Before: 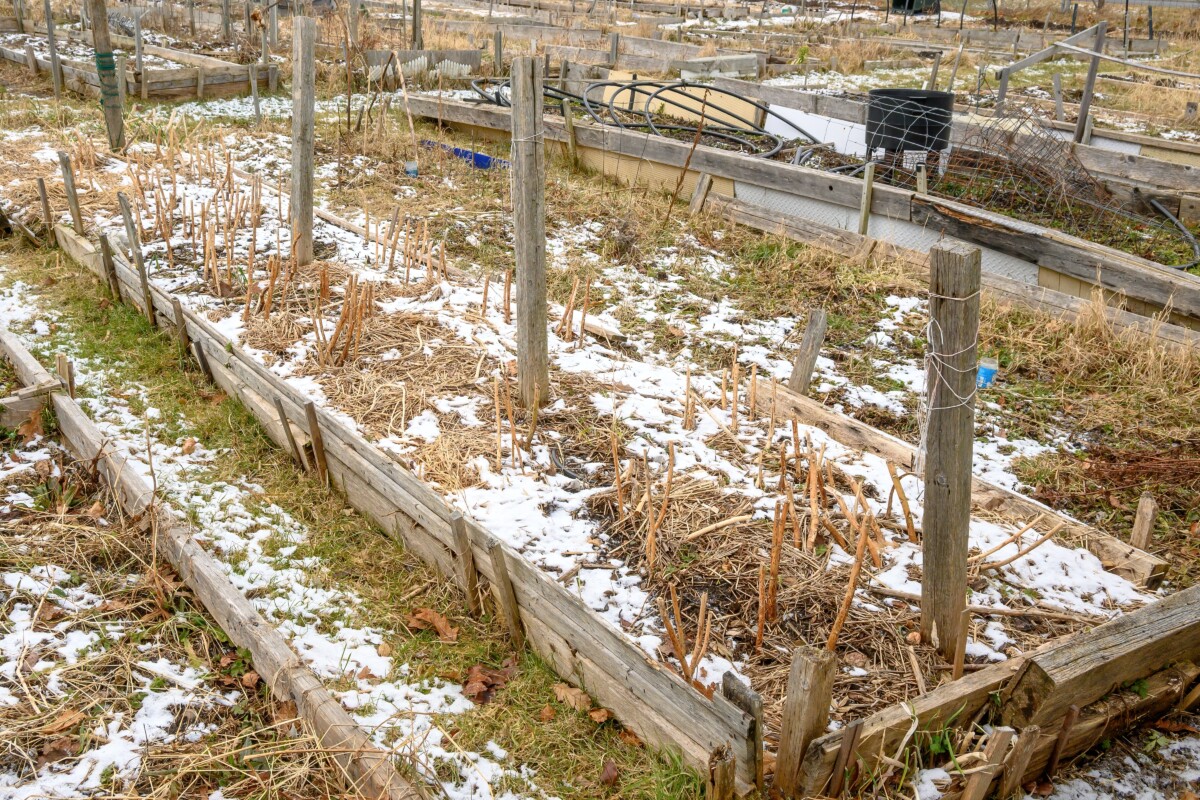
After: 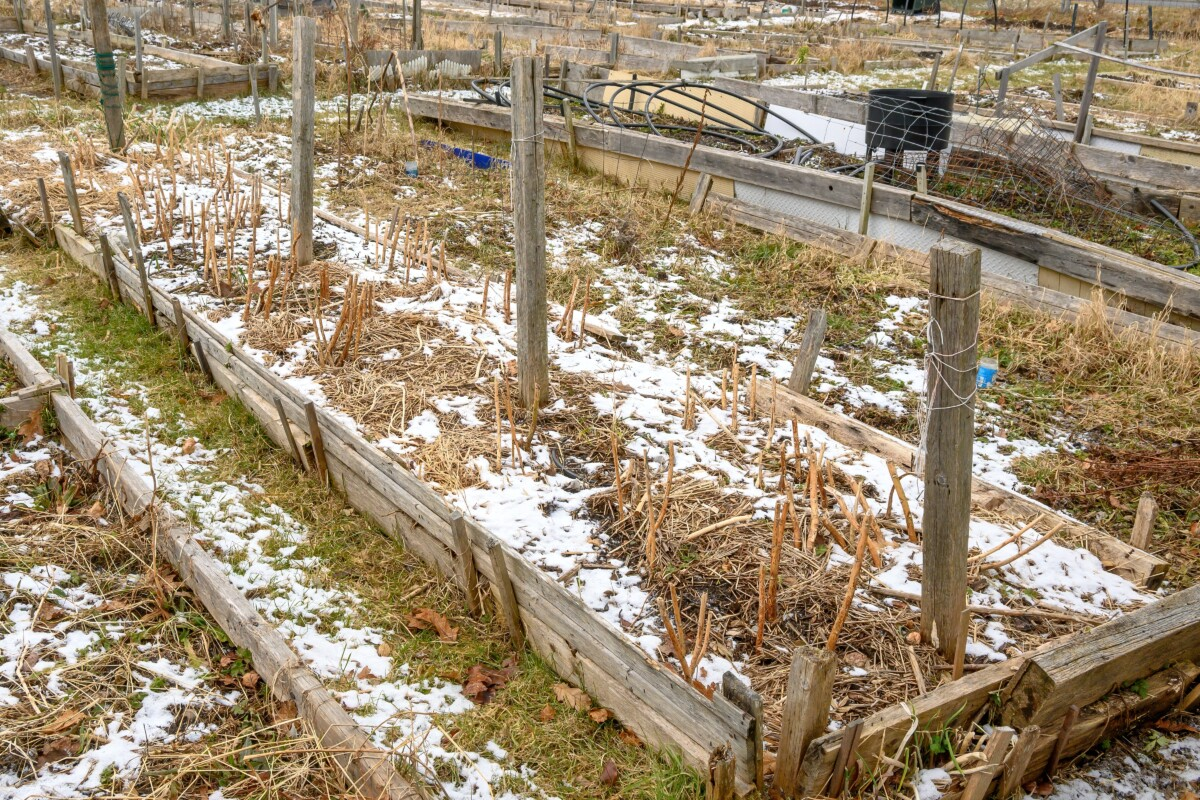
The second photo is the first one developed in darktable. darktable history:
shadows and highlights: highlights color adjustment 42.9%, low approximation 0.01, soften with gaussian
